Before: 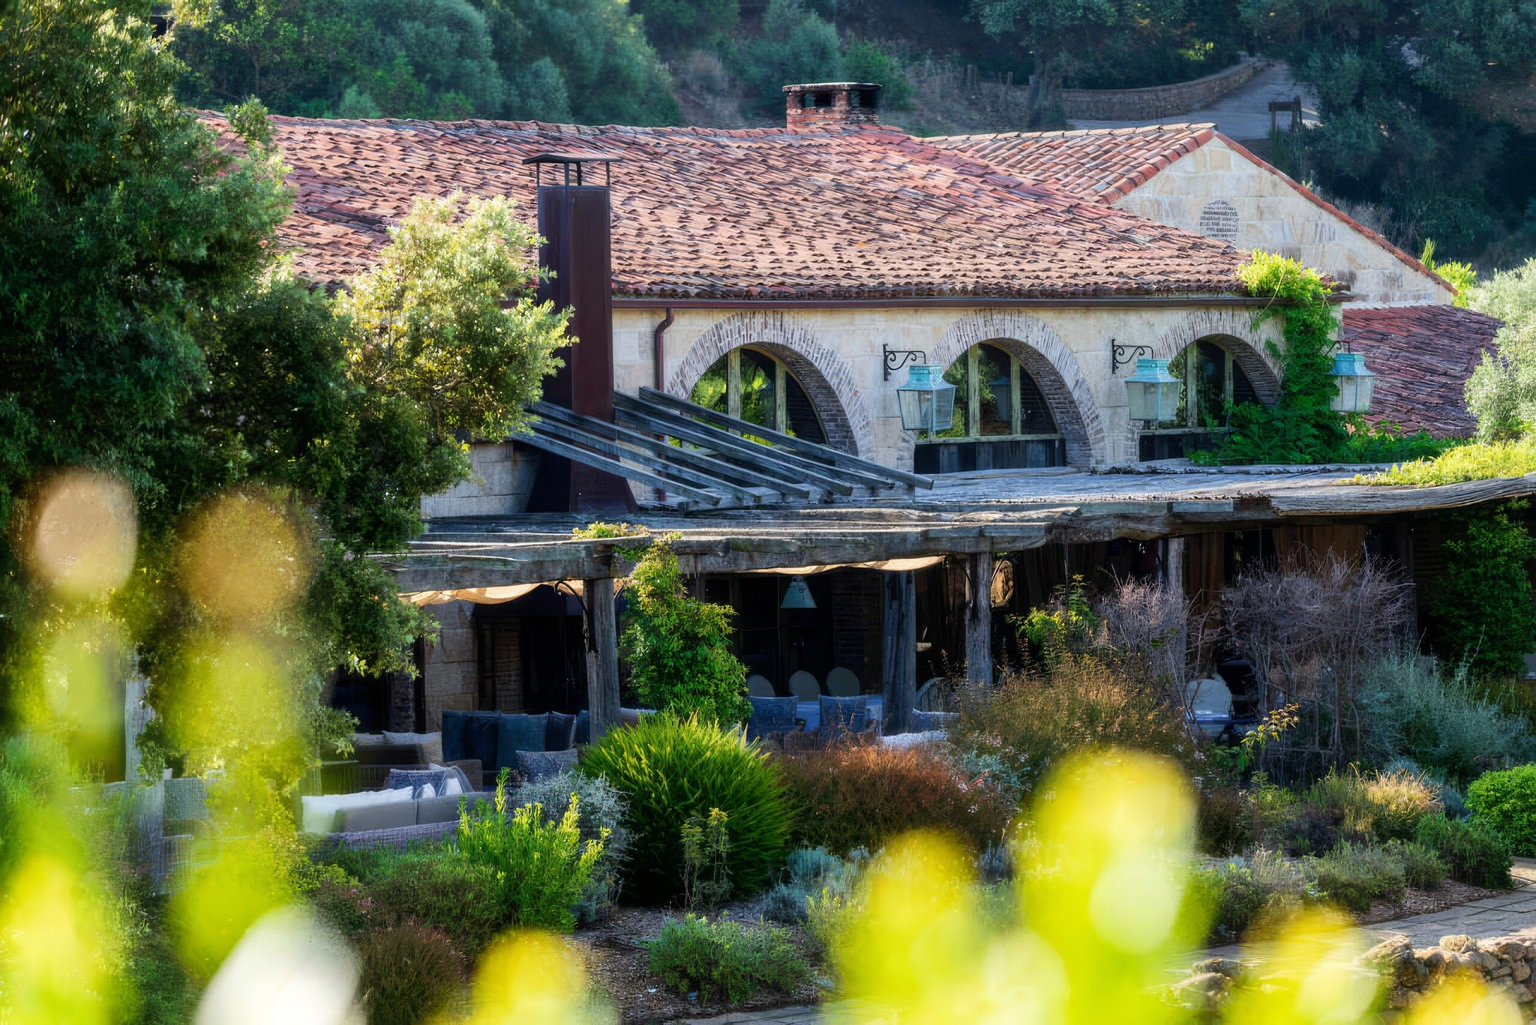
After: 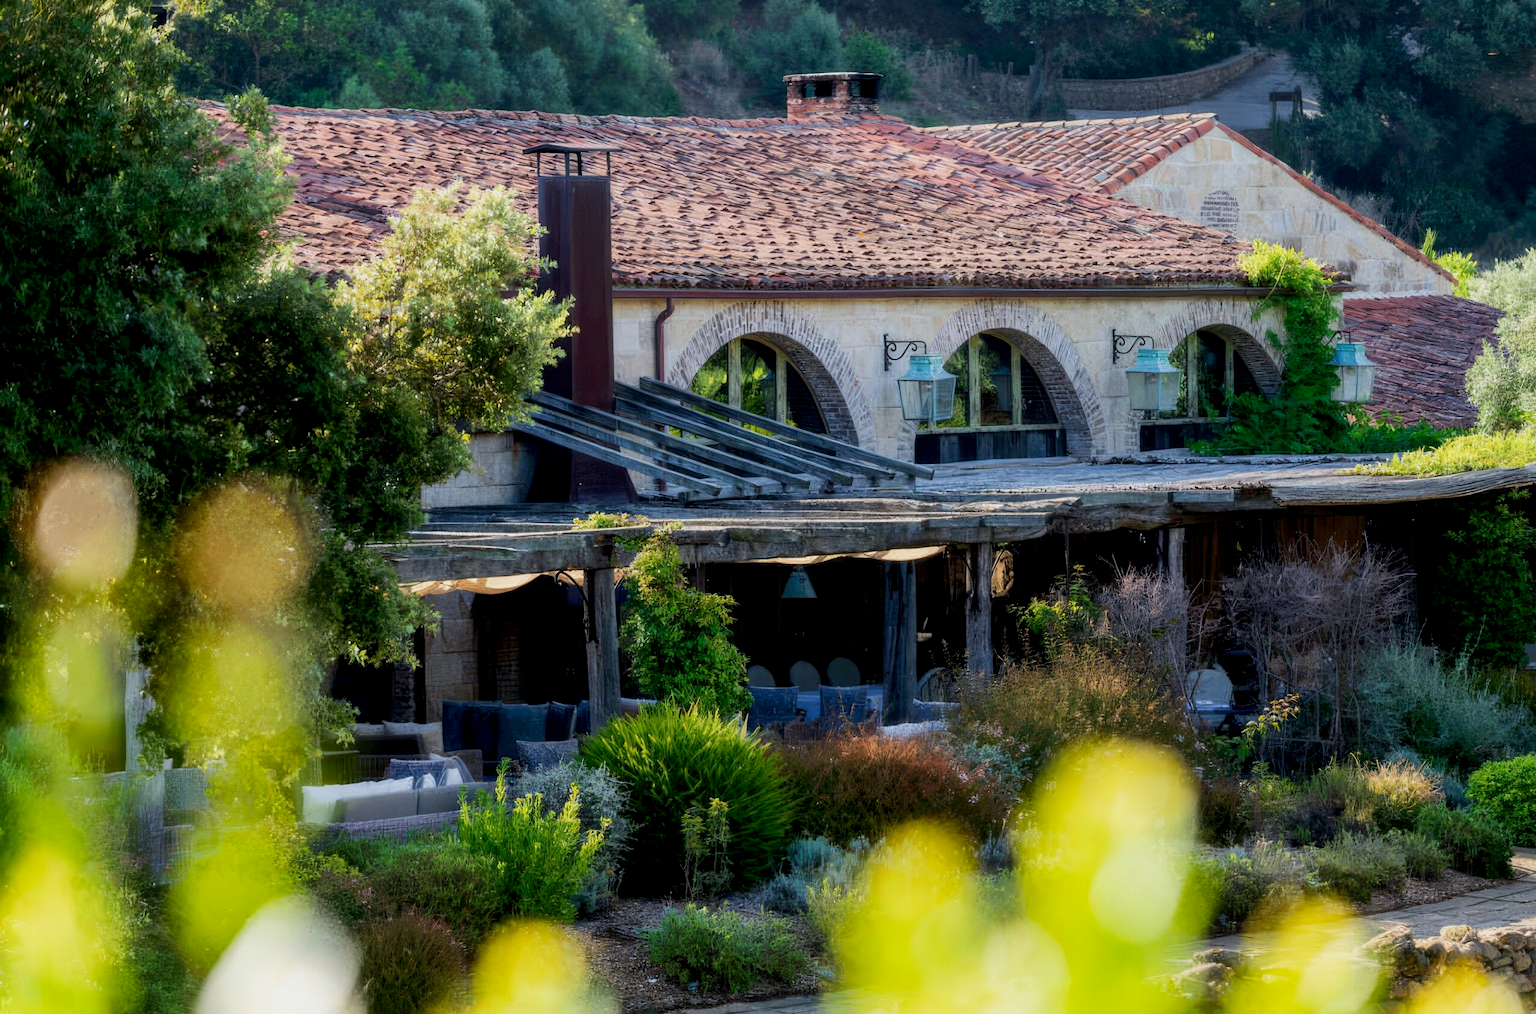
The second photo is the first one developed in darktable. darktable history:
exposure: black level correction 0.006, exposure -0.226 EV, compensate highlight preservation false
crop: top 1.049%, right 0.001%
white balance: emerald 1
